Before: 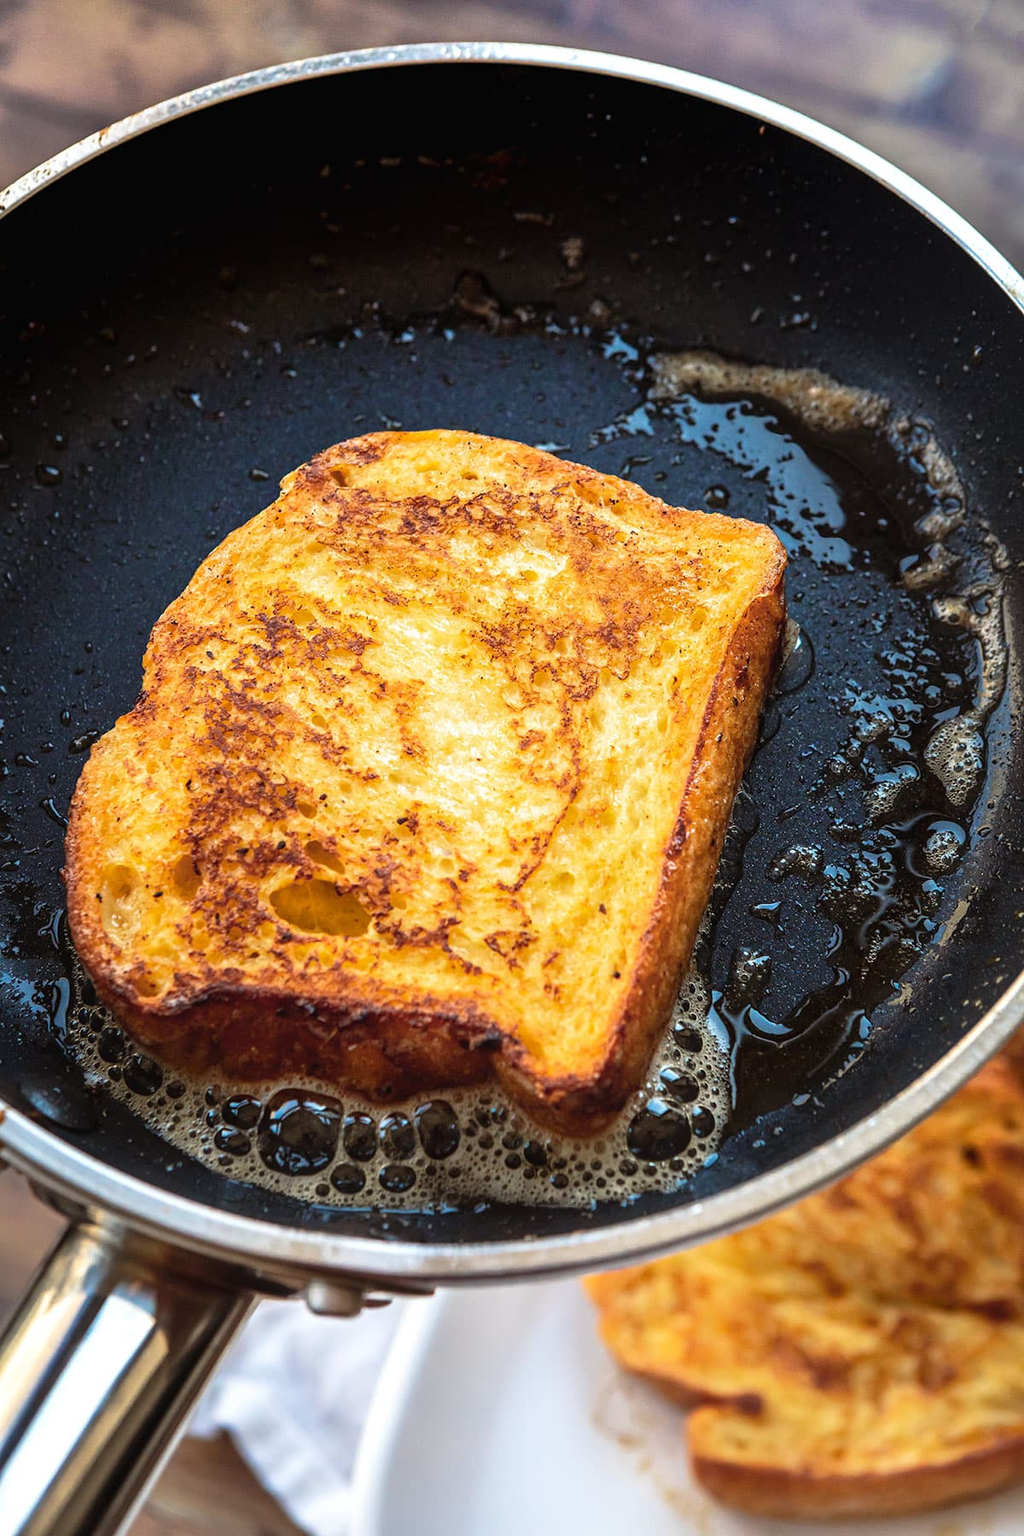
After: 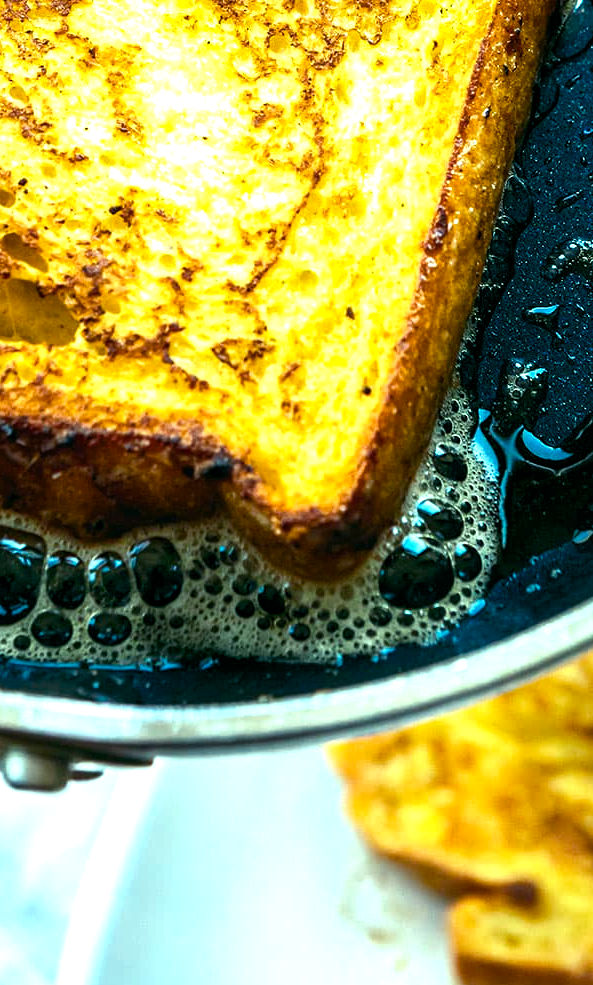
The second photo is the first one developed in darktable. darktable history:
crop: left 29.672%, top 41.786%, right 20.851%, bottom 3.487%
color balance rgb: shadows lift › luminance -7.7%, shadows lift › chroma 2.13%, shadows lift › hue 165.27°, power › luminance -7.77%, power › chroma 1.1%, power › hue 215.88°, highlights gain › luminance 15.15%, highlights gain › chroma 7%, highlights gain › hue 125.57°, global offset › luminance -0.33%, global offset › chroma 0.11%, global offset › hue 165.27°, perceptual saturation grading › global saturation 24.42%, perceptual saturation grading › highlights -24.42%, perceptual saturation grading › mid-tones 24.42%, perceptual saturation grading › shadows 40%, perceptual brilliance grading › global brilliance -5%, perceptual brilliance grading › highlights 24.42%, perceptual brilliance grading › mid-tones 7%, perceptual brilliance grading › shadows -5%
white balance: red 0.954, blue 1.079
